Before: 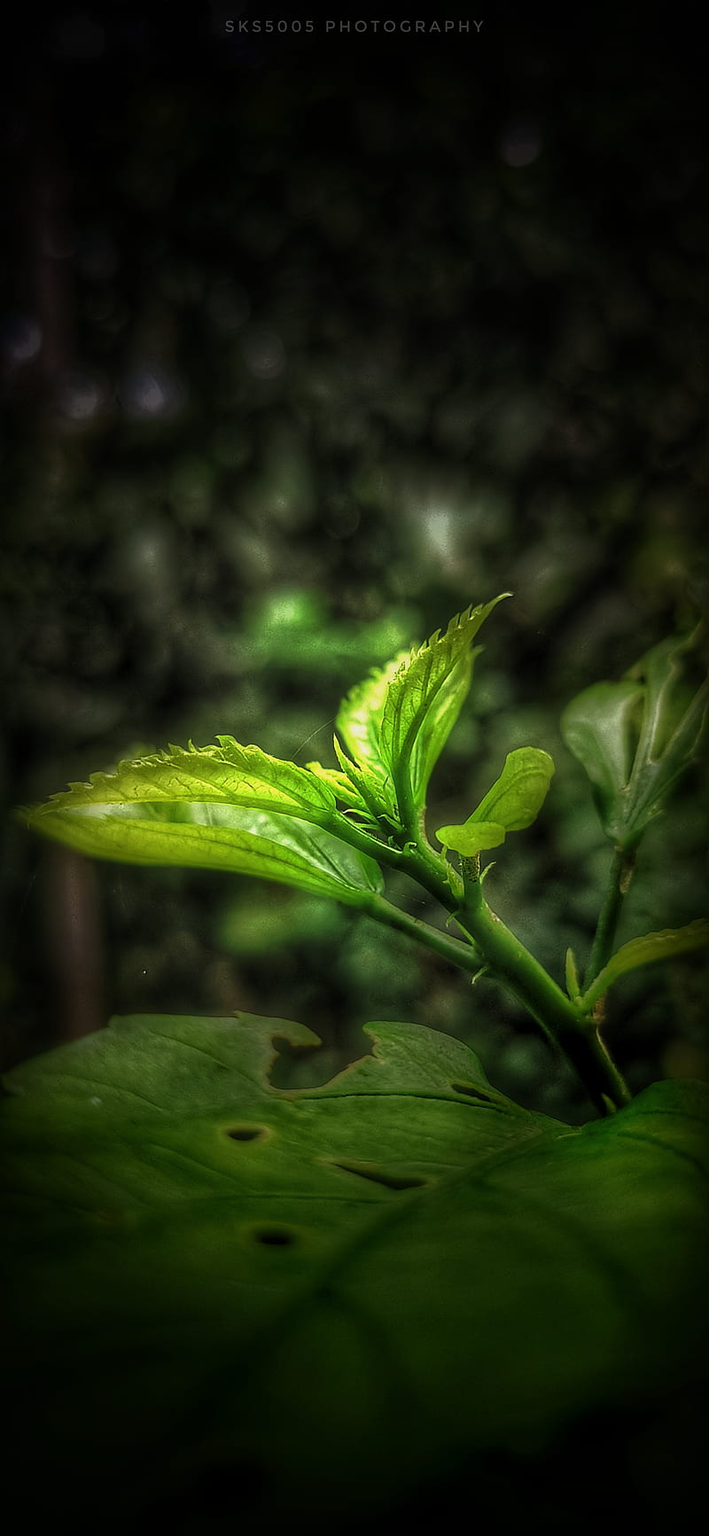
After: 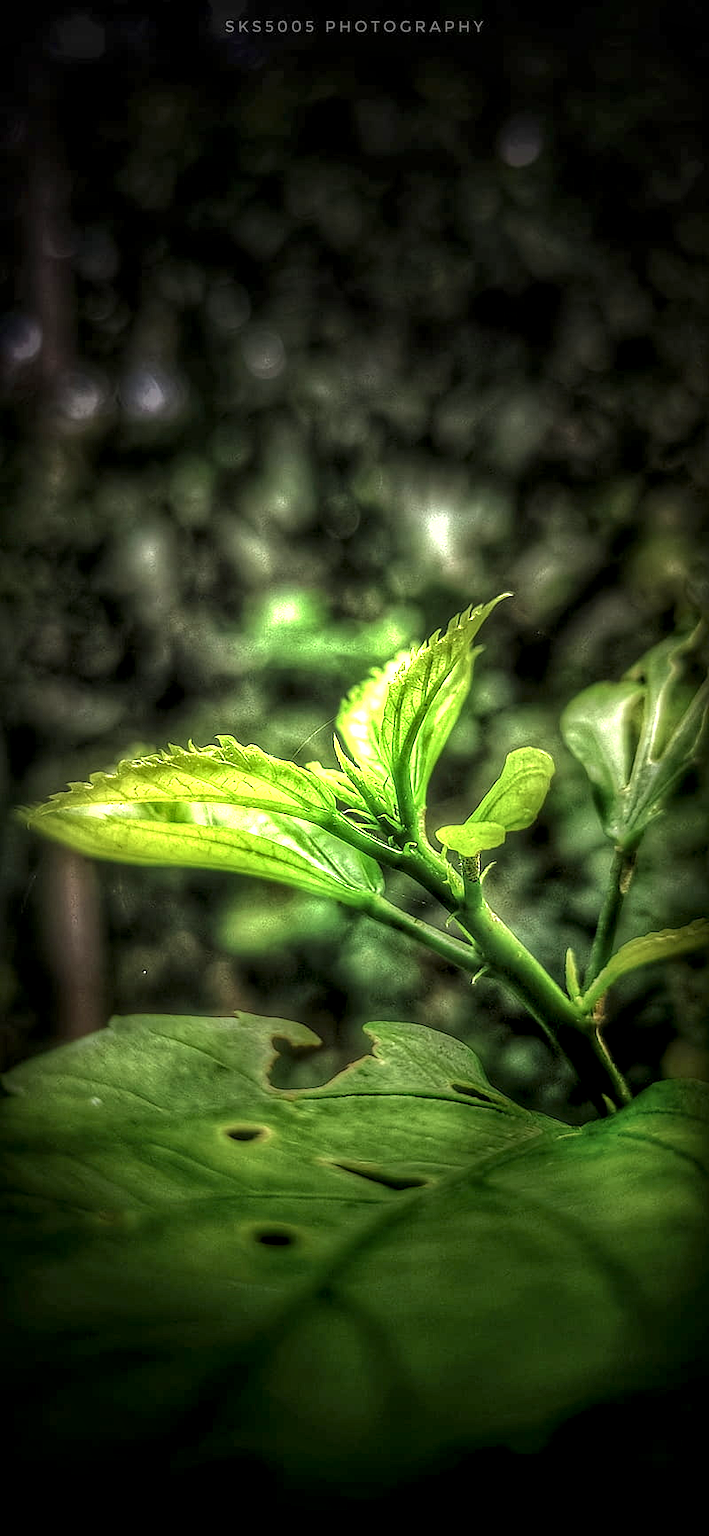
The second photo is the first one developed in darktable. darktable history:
exposure: black level correction 0, exposure 1.103 EV, compensate highlight preservation false
local contrast: highlights 60%, shadows 61%, detail 160%
